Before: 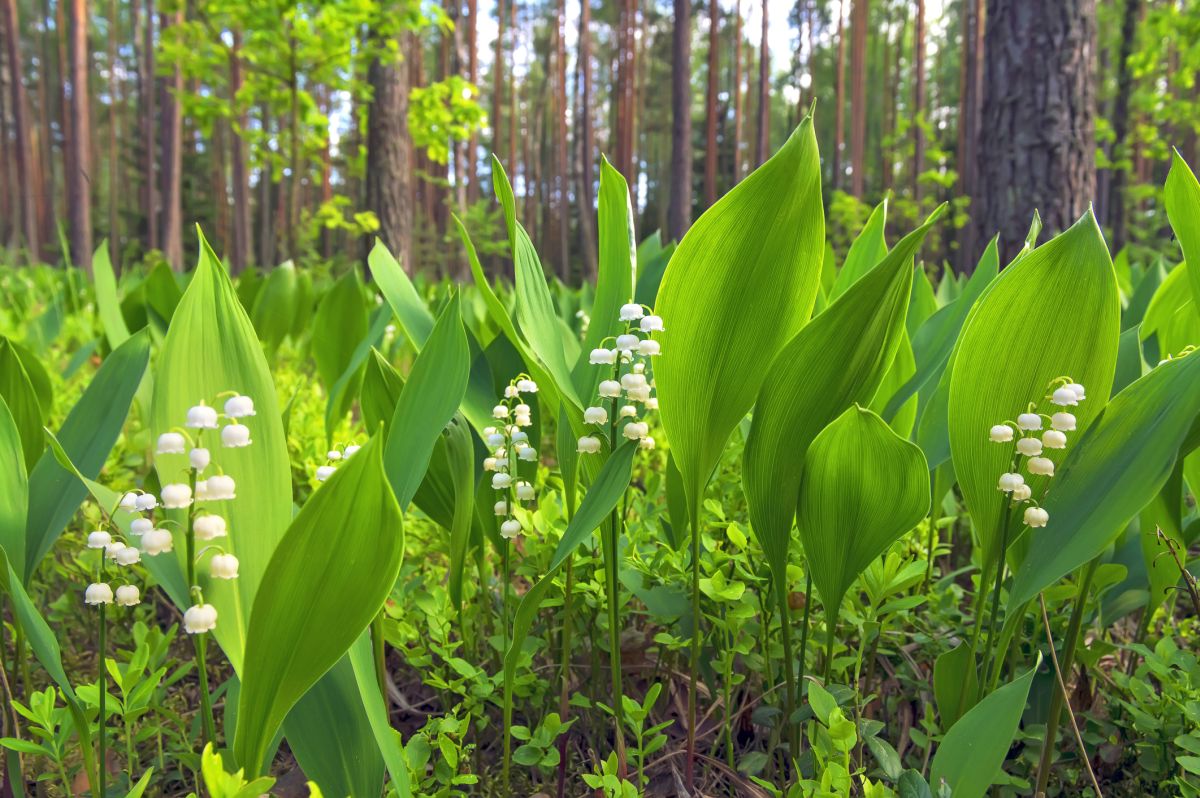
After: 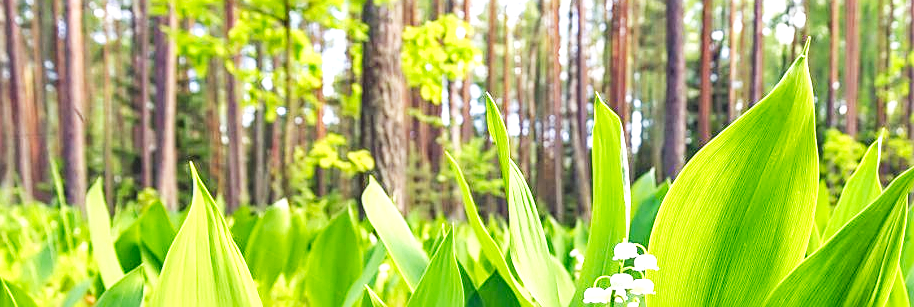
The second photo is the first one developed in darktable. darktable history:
local contrast: on, module defaults
sharpen: on, module defaults
base curve: curves: ch0 [(0, 0) (0.007, 0.004) (0.027, 0.03) (0.046, 0.07) (0.207, 0.54) (0.442, 0.872) (0.673, 0.972) (1, 1)], preserve colors none
crop: left 0.582%, top 7.646%, right 23.201%, bottom 53.796%
